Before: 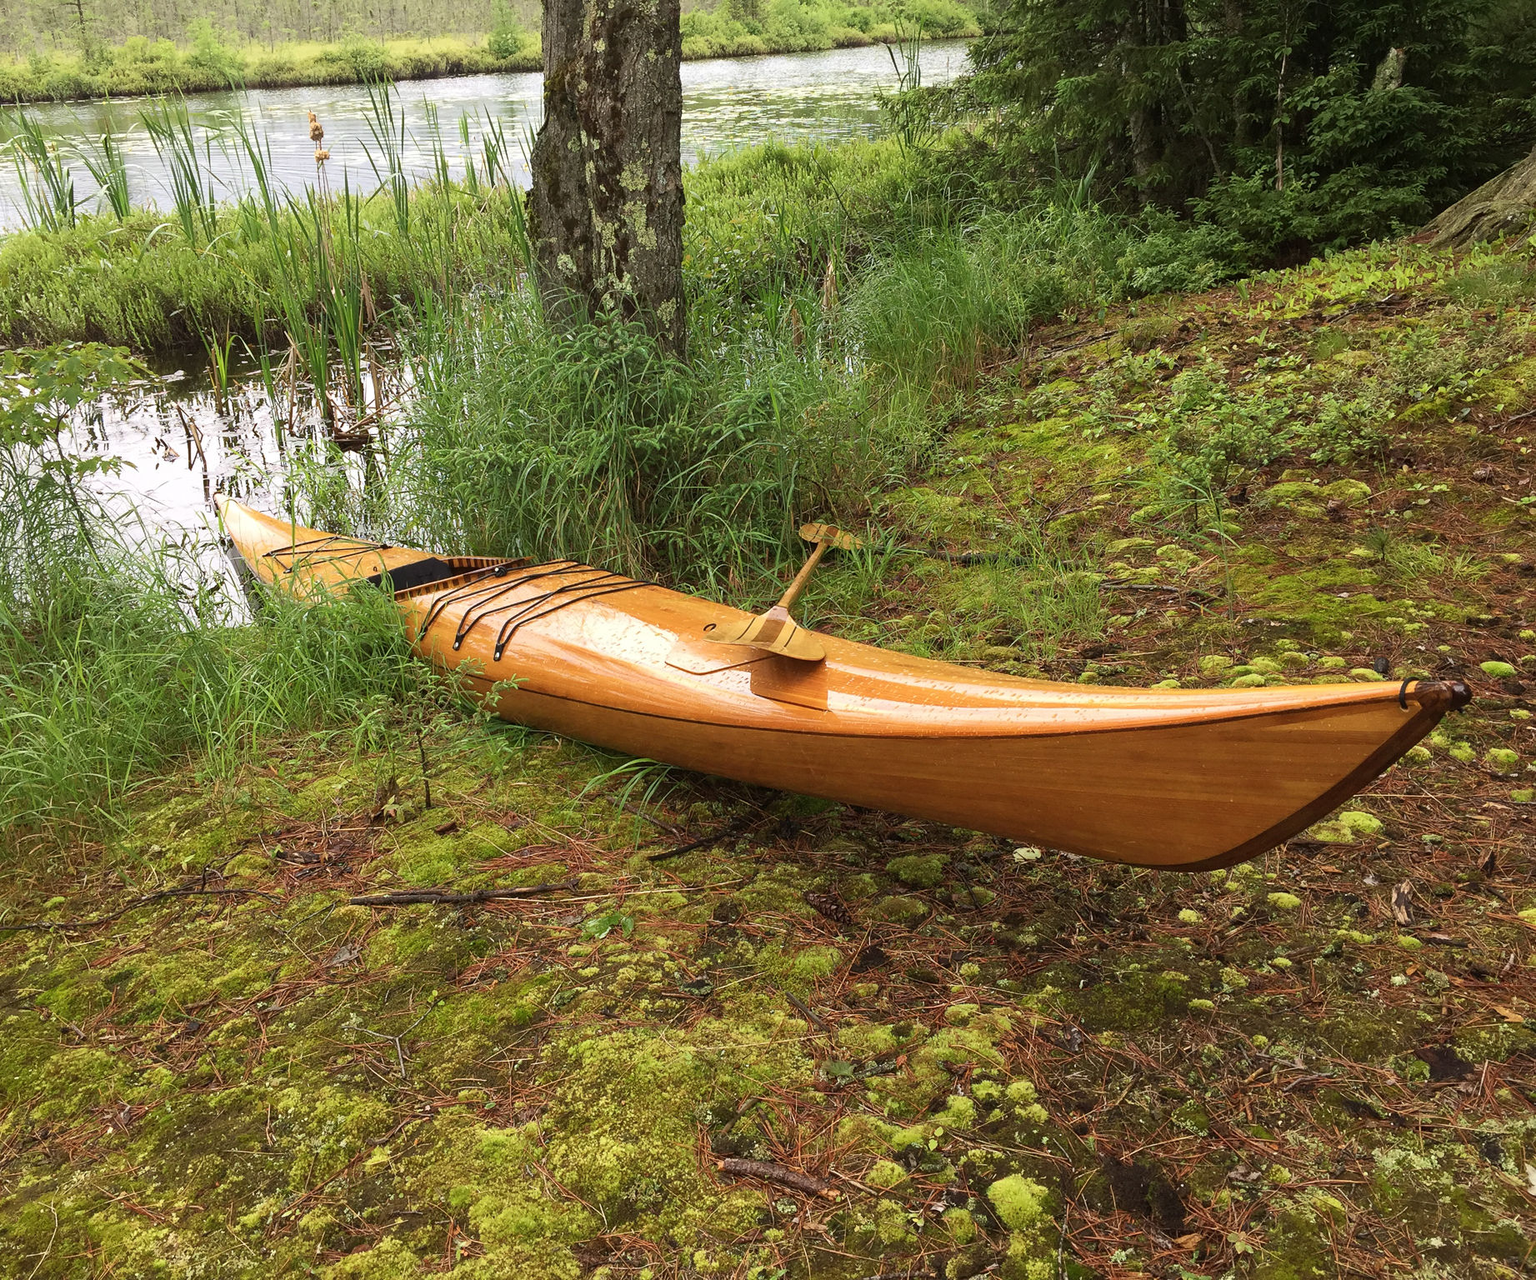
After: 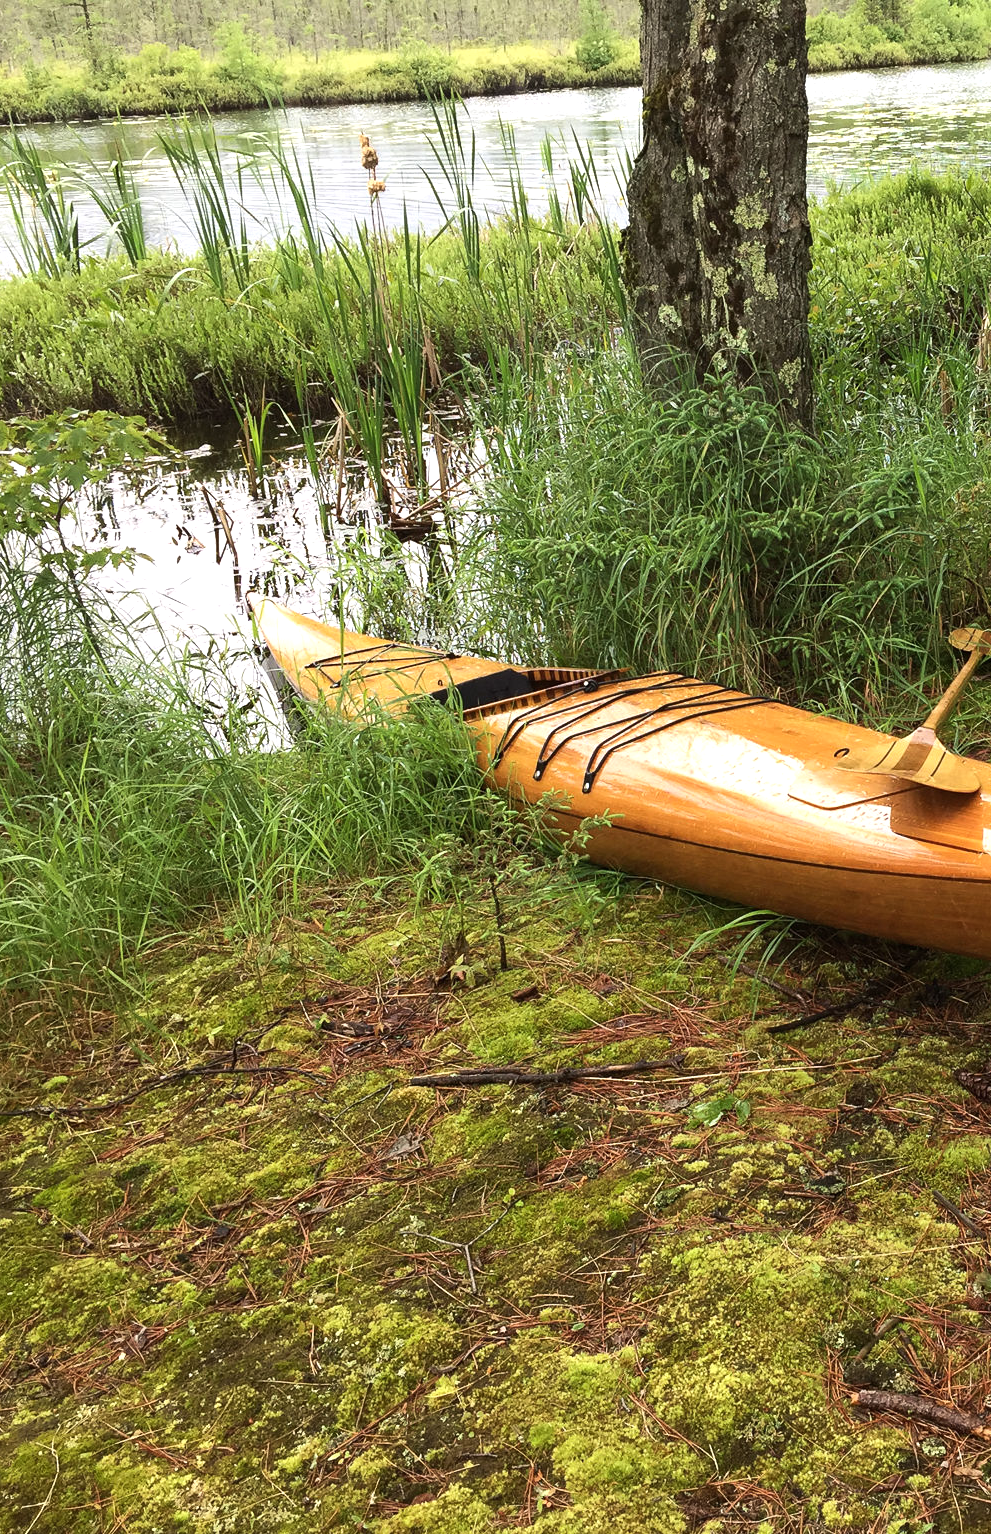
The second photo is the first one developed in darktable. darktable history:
crop: left 0.587%, right 45.588%, bottom 0.086%
tone equalizer: -8 EV -0.417 EV, -7 EV -0.389 EV, -6 EV -0.333 EV, -5 EV -0.222 EV, -3 EV 0.222 EV, -2 EV 0.333 EV, -1 EV 0.389 EV, +0 EV 0.417 EV, edges refinement/feathering 500, mask exposure compensation -1.57 EV, preserve details no
